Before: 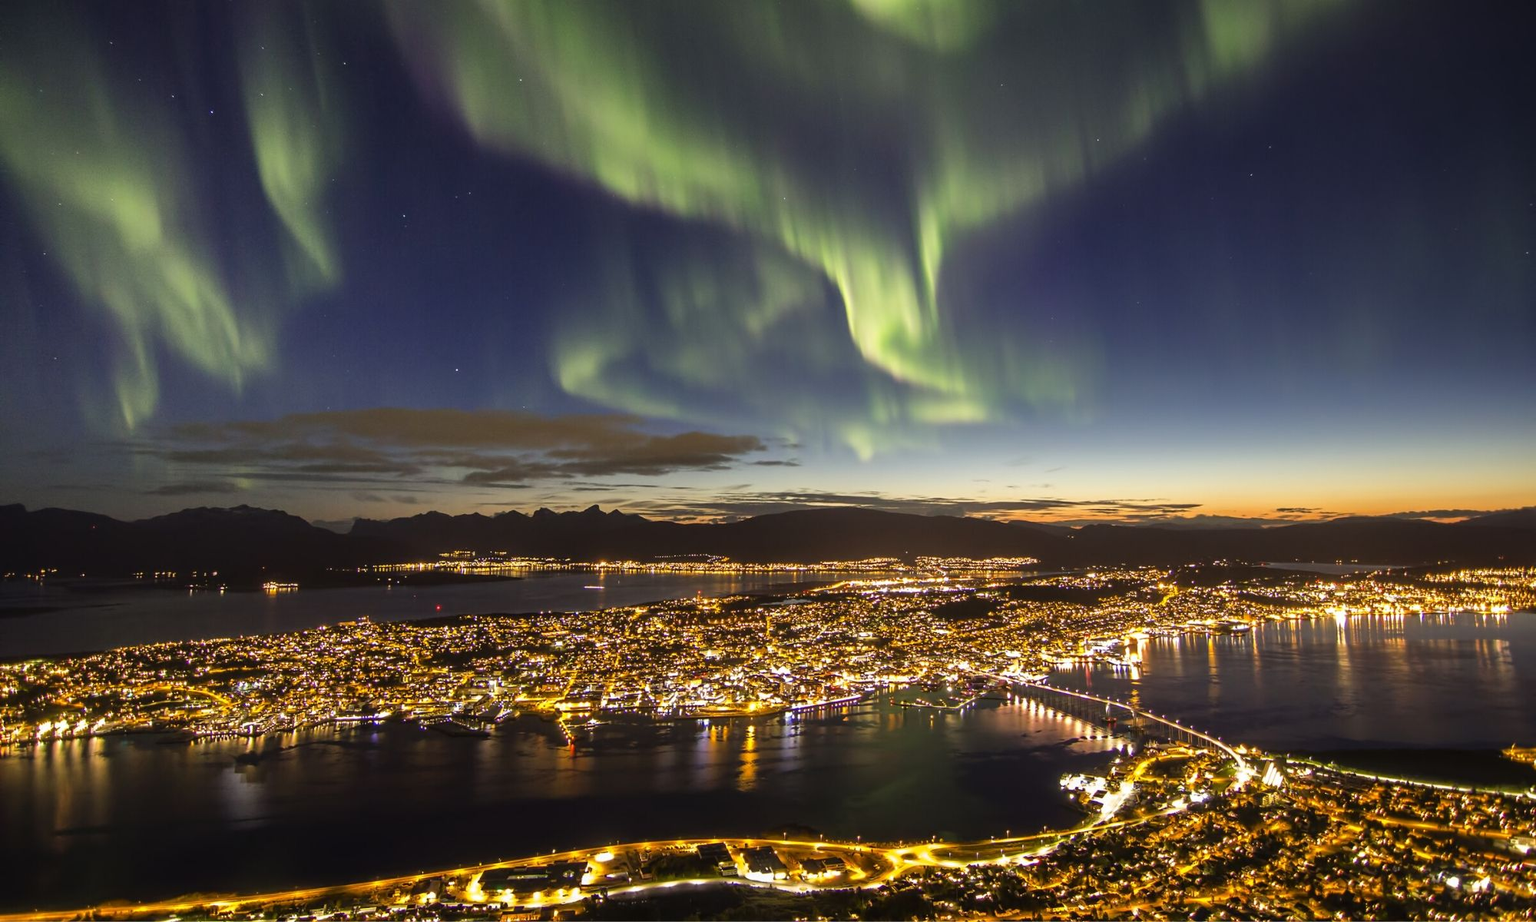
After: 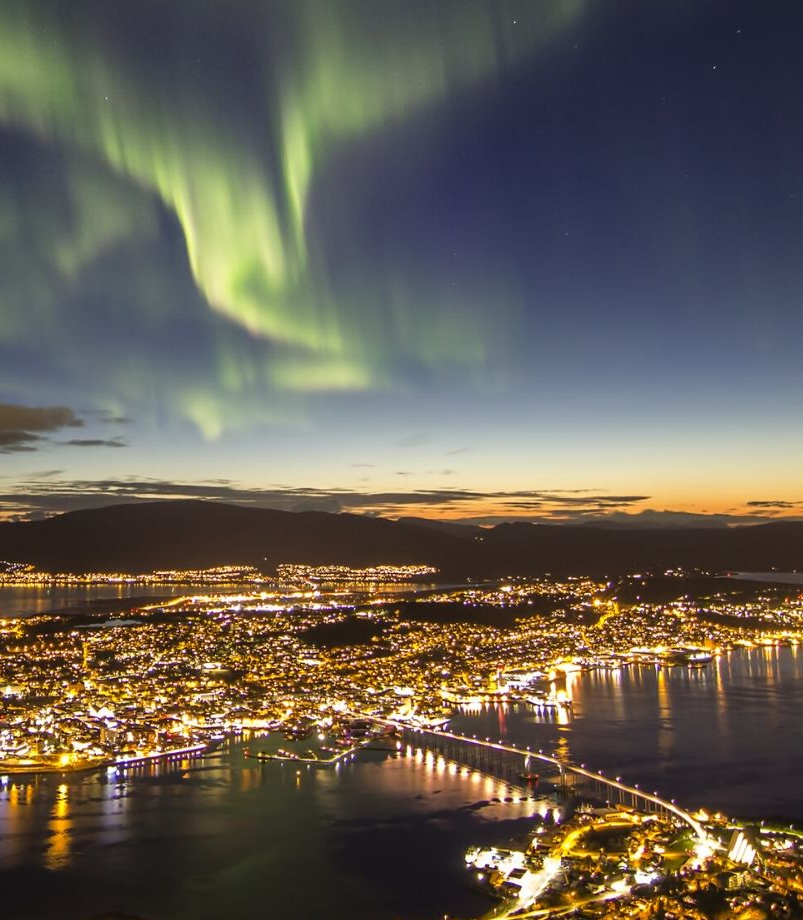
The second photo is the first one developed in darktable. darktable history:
crop: left 45.784%, top 13.404%, right 14.054%, bottom 9.846%
